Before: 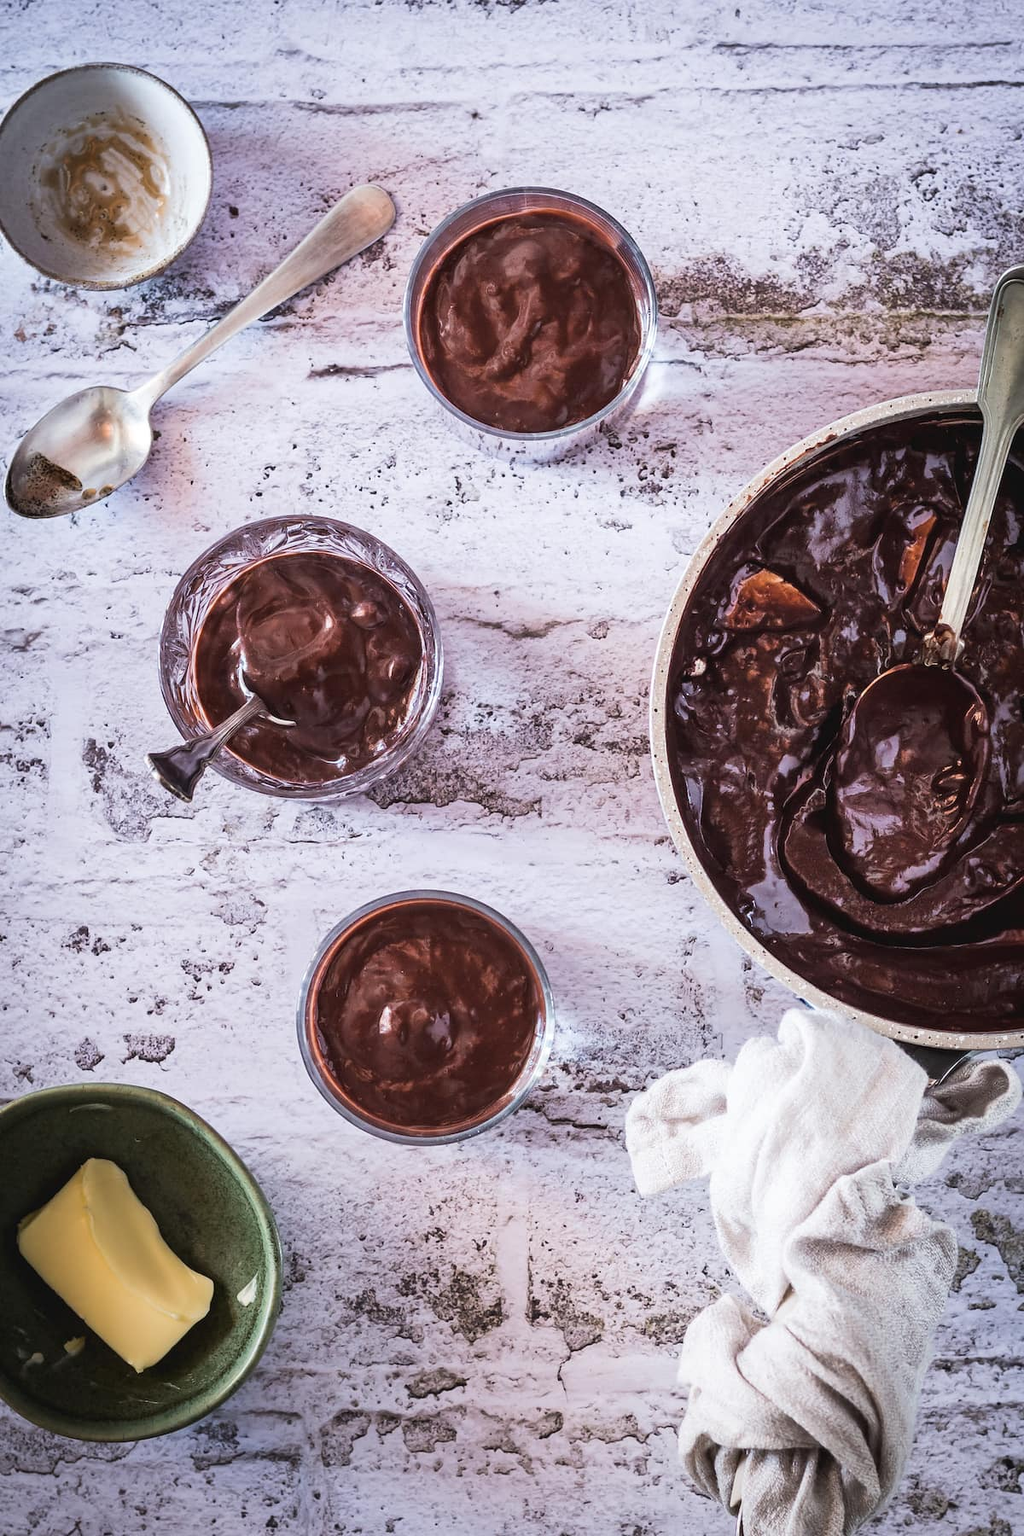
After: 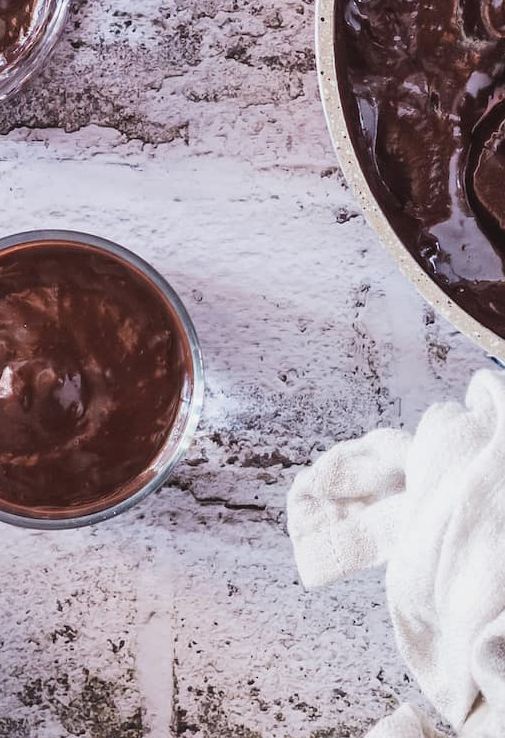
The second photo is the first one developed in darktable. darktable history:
contrast brightness saturation: contrast -0.08, brightness -0.04, saturation -0.11
tone equalizer: on, module defaults
crop: left 37.221%, top 45.169%, right 20.63%, bottom 13.777%
